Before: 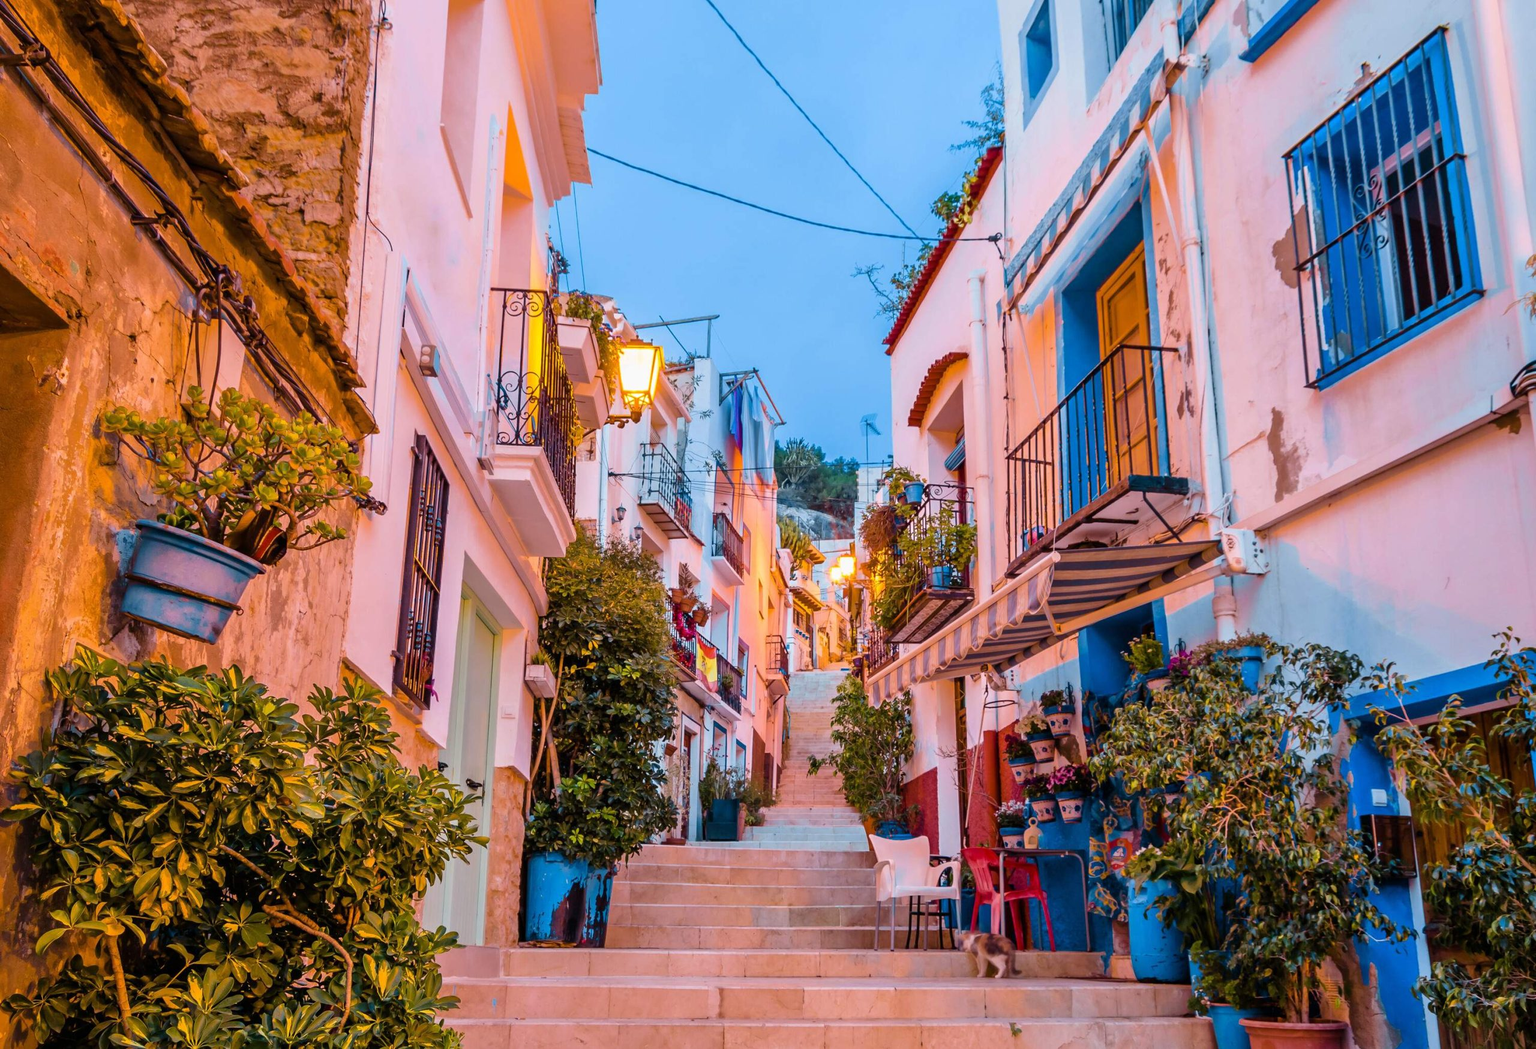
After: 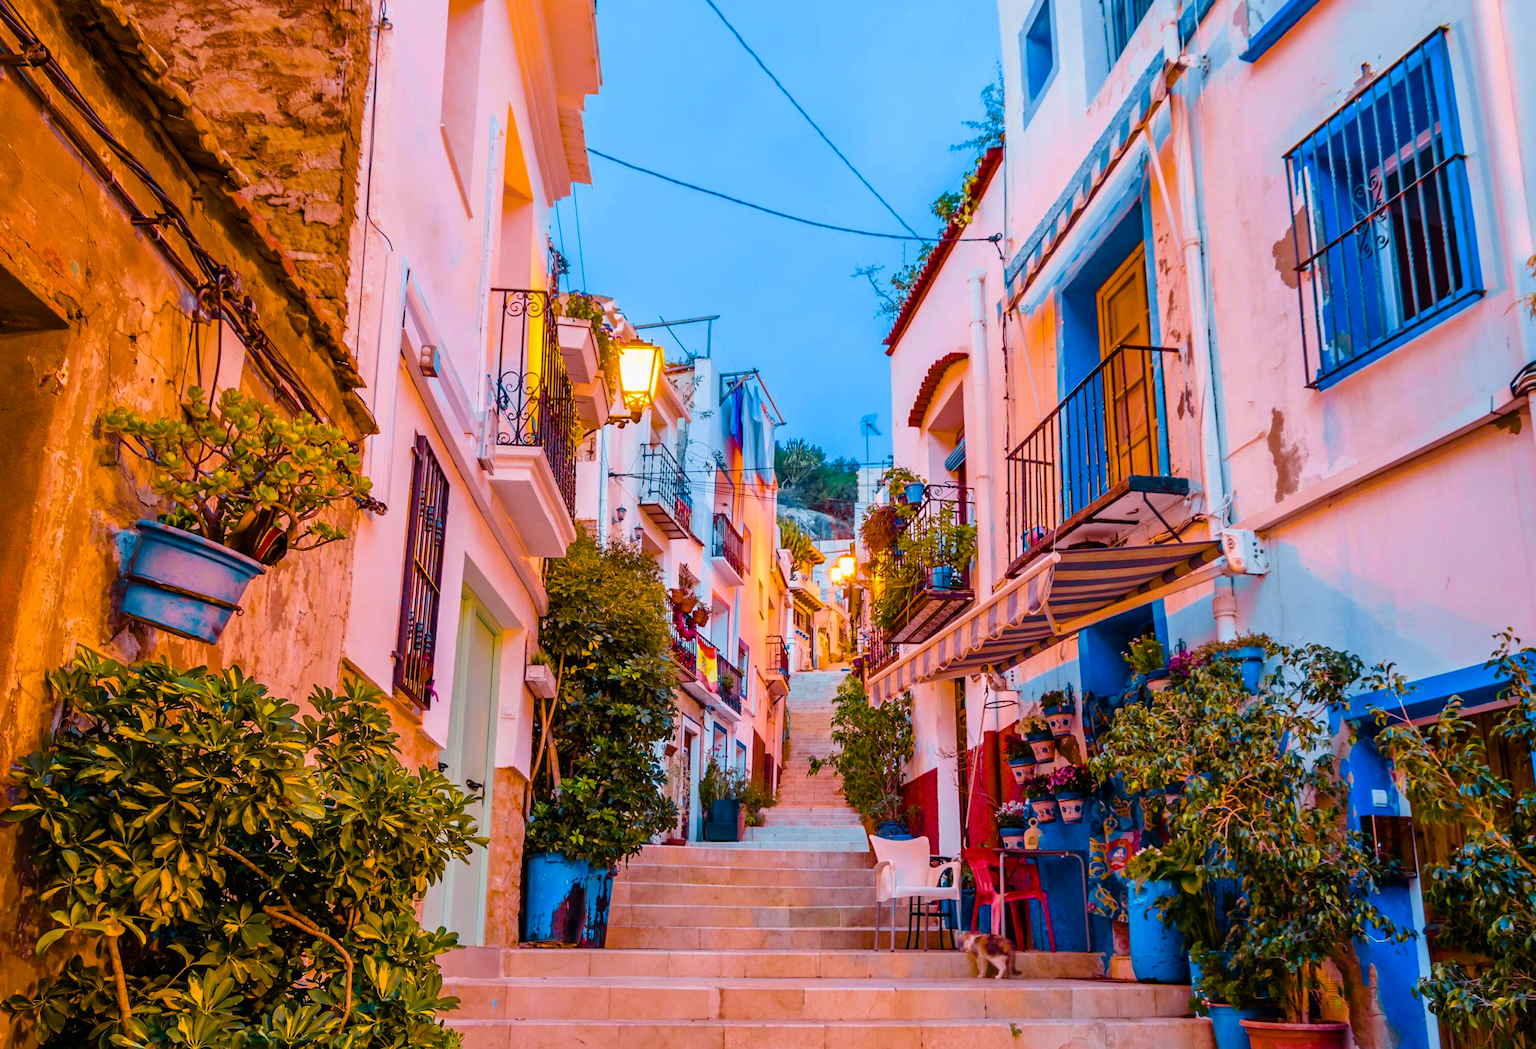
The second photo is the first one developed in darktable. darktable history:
color balance rgb: shadows lift › luminance -10.286%, shadows lift › chroma 0.944%, shadows lift › hue 115.48°, perceptual saturation grading › global saturation 34.849%, perceptual saturation grading › highlights -29.899%, perceptual saturation grading › shadows 34.74%, global vibrance 20%
